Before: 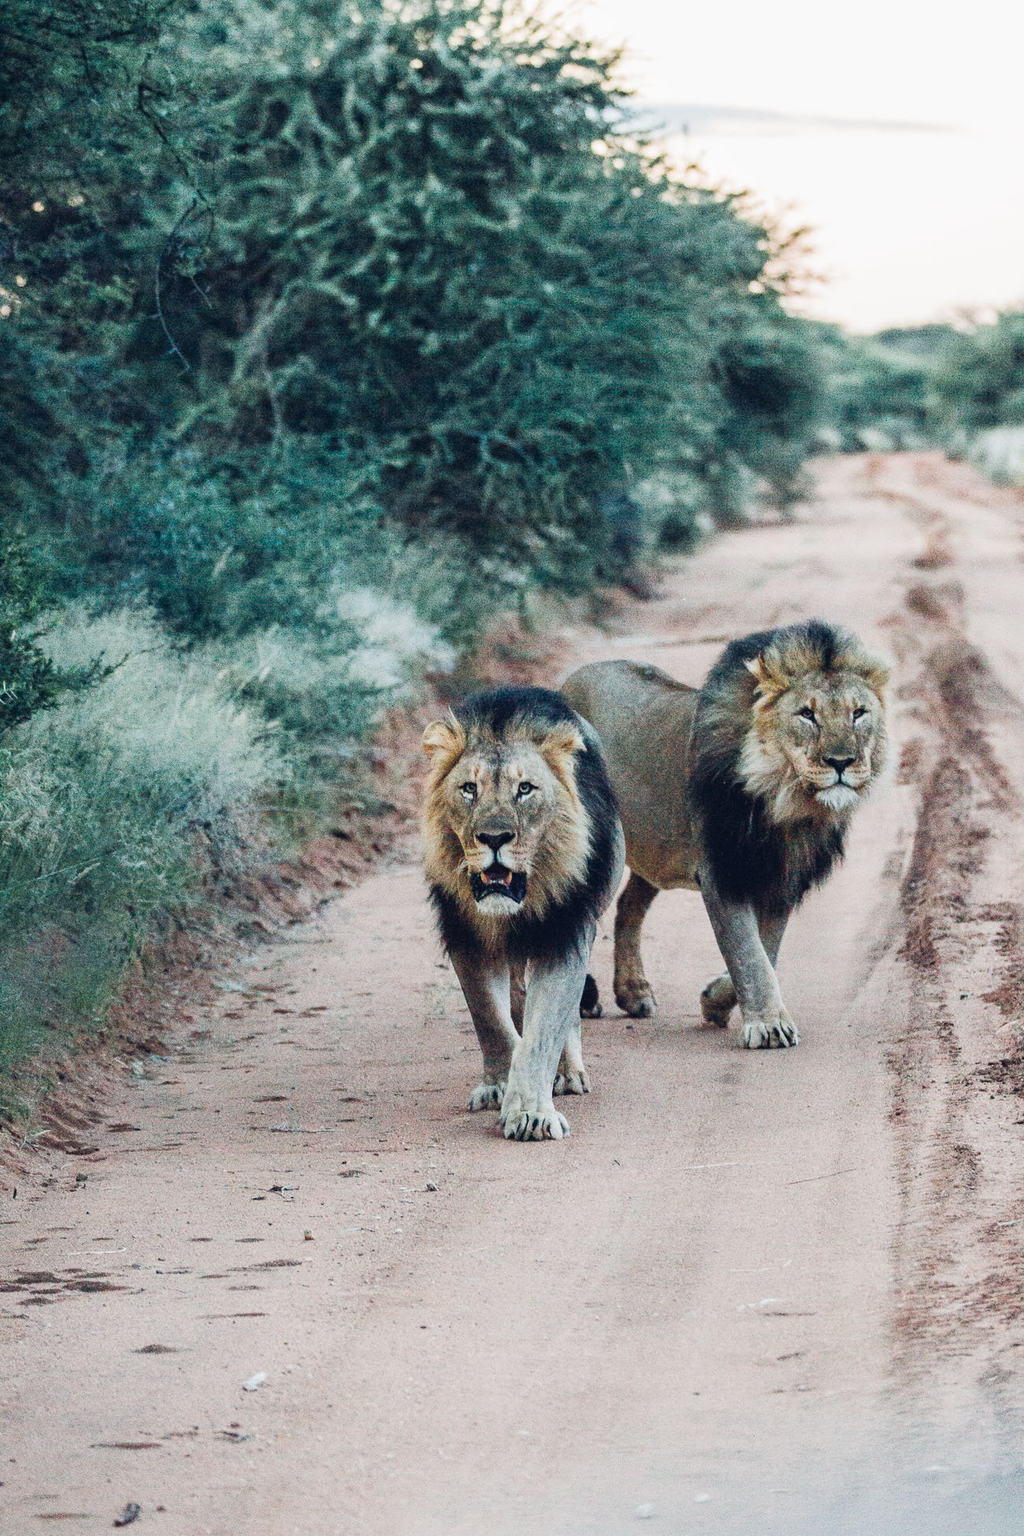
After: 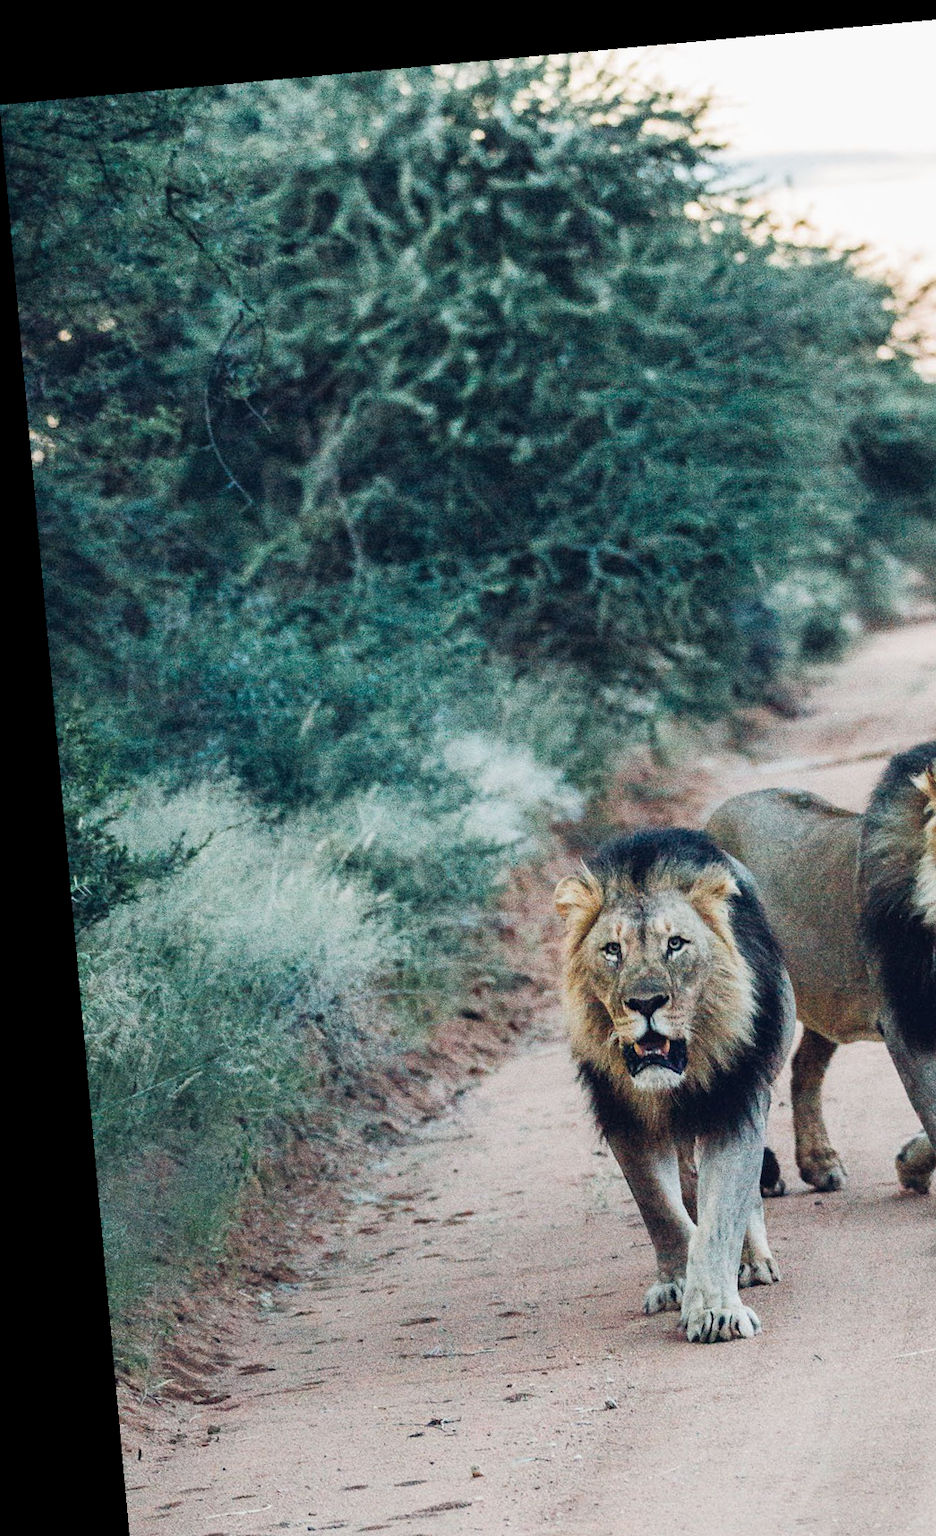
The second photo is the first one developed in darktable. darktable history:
rotate and perspective: rotation -5.2°, automatic cropping off
crop: right 28.885%, bottom 16.626%
